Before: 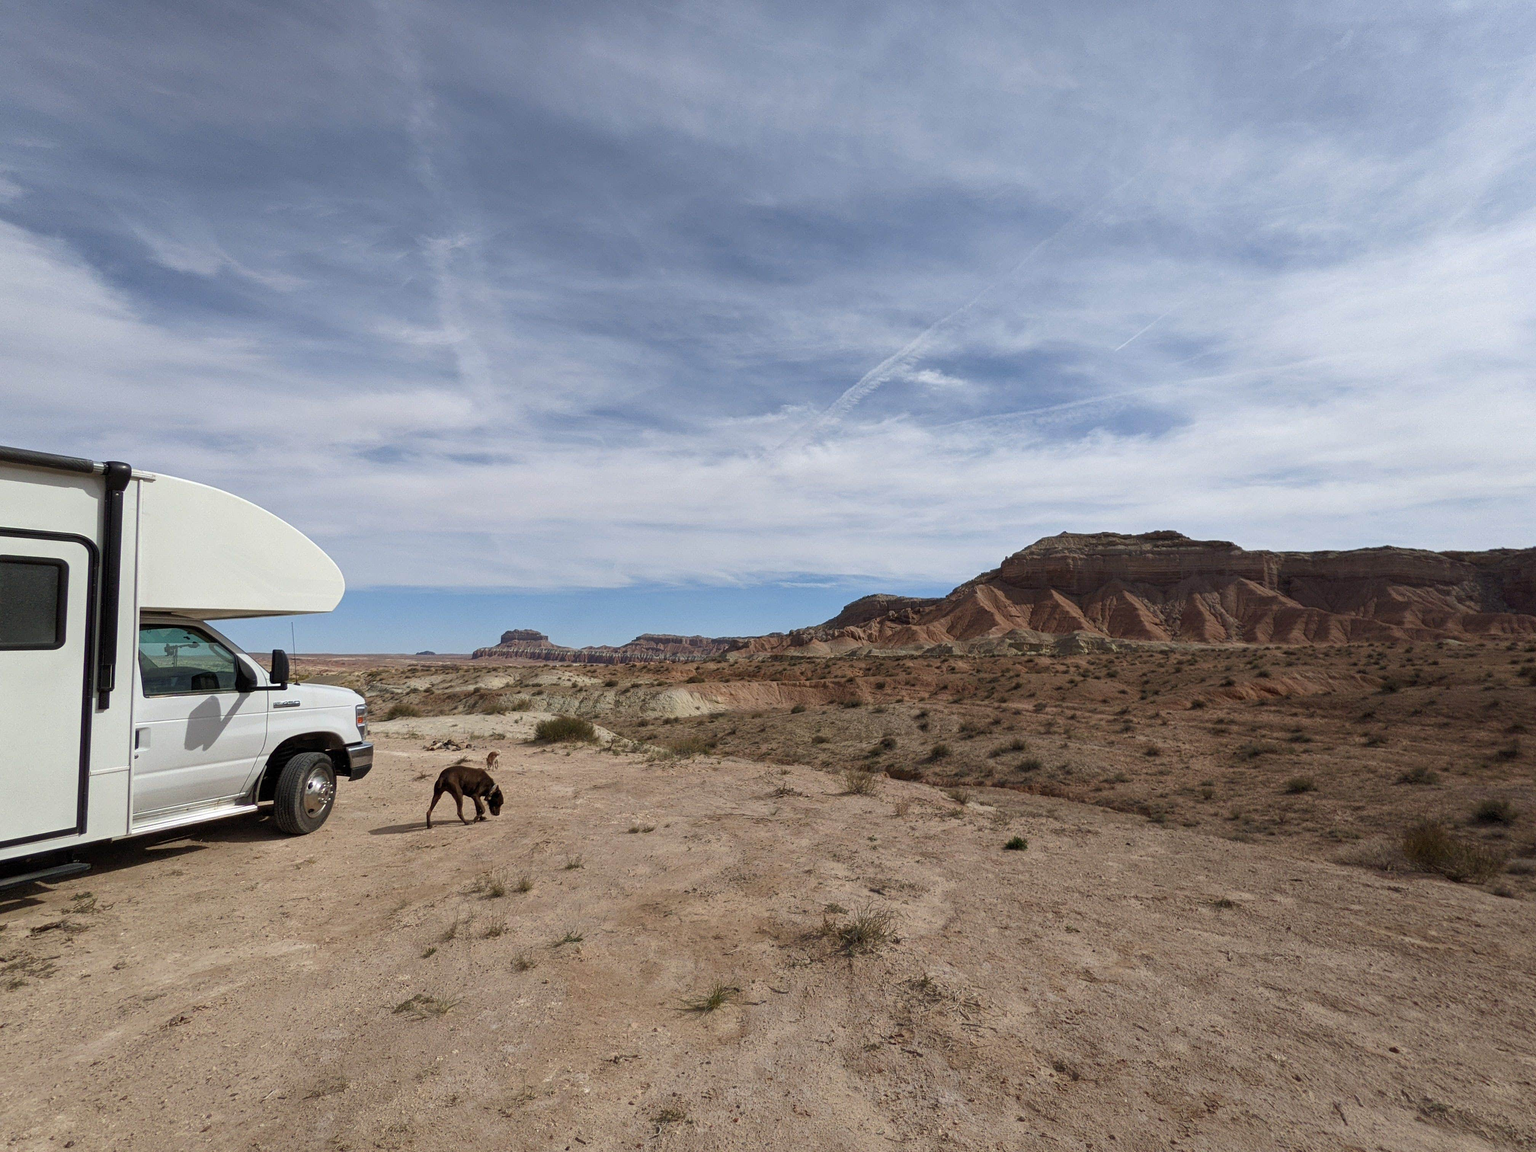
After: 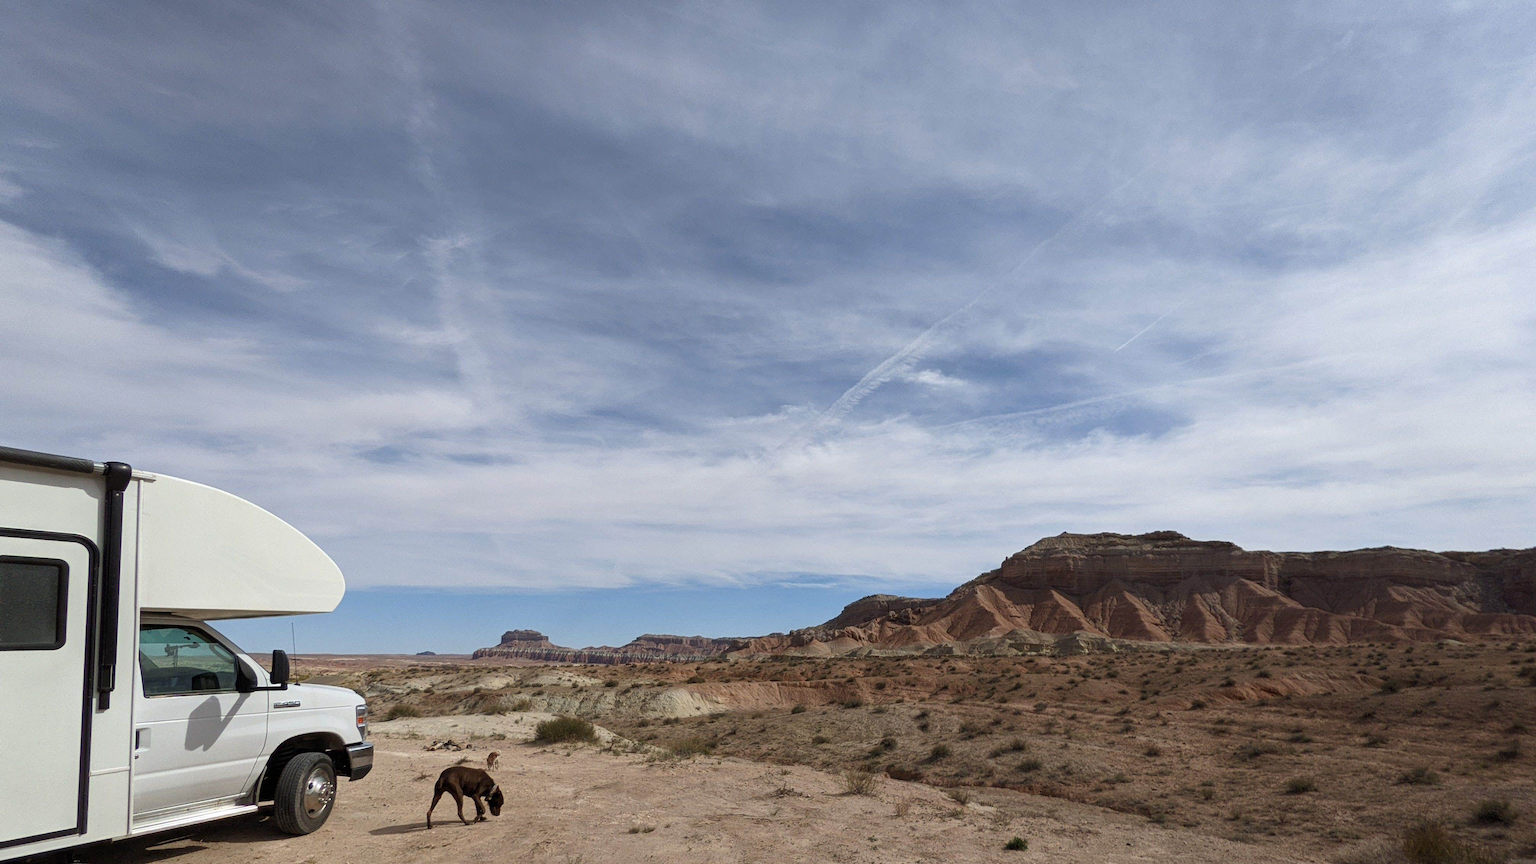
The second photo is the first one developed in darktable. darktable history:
crop: bottom 24.981%
